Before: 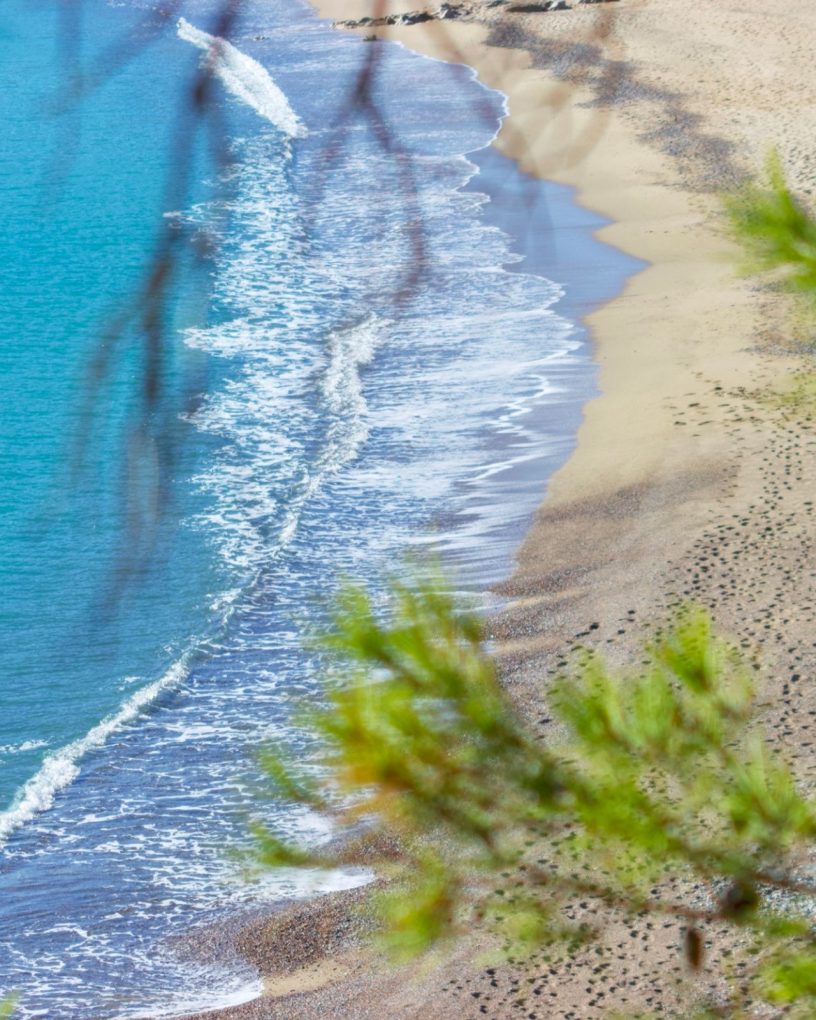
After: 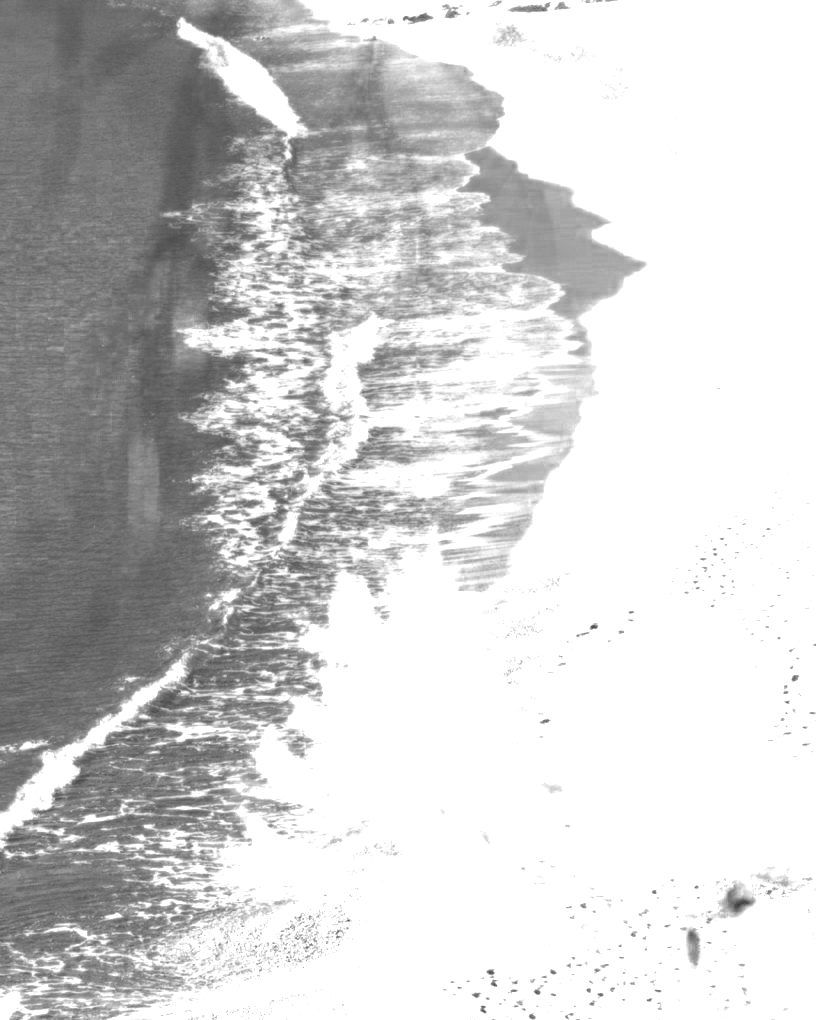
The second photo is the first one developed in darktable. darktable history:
exposure: exposure 2.25 EV, compensate highlight preservation false
white balance: emerald 1
color zones: curves: ch0 [(0, 0.554) (0.146, 0.662) (0.293, 0.86) (0.503, 0.774) (0.637, 0.106) (0.74, 0.072) (0.866, 0.488) (0.998, 0.569)]; ch1 [(0, 0) (0.143, 0) (0.286, 0) (0.429, 0) (0.571, 0) (0.714, 0) (0.857, 0)]
